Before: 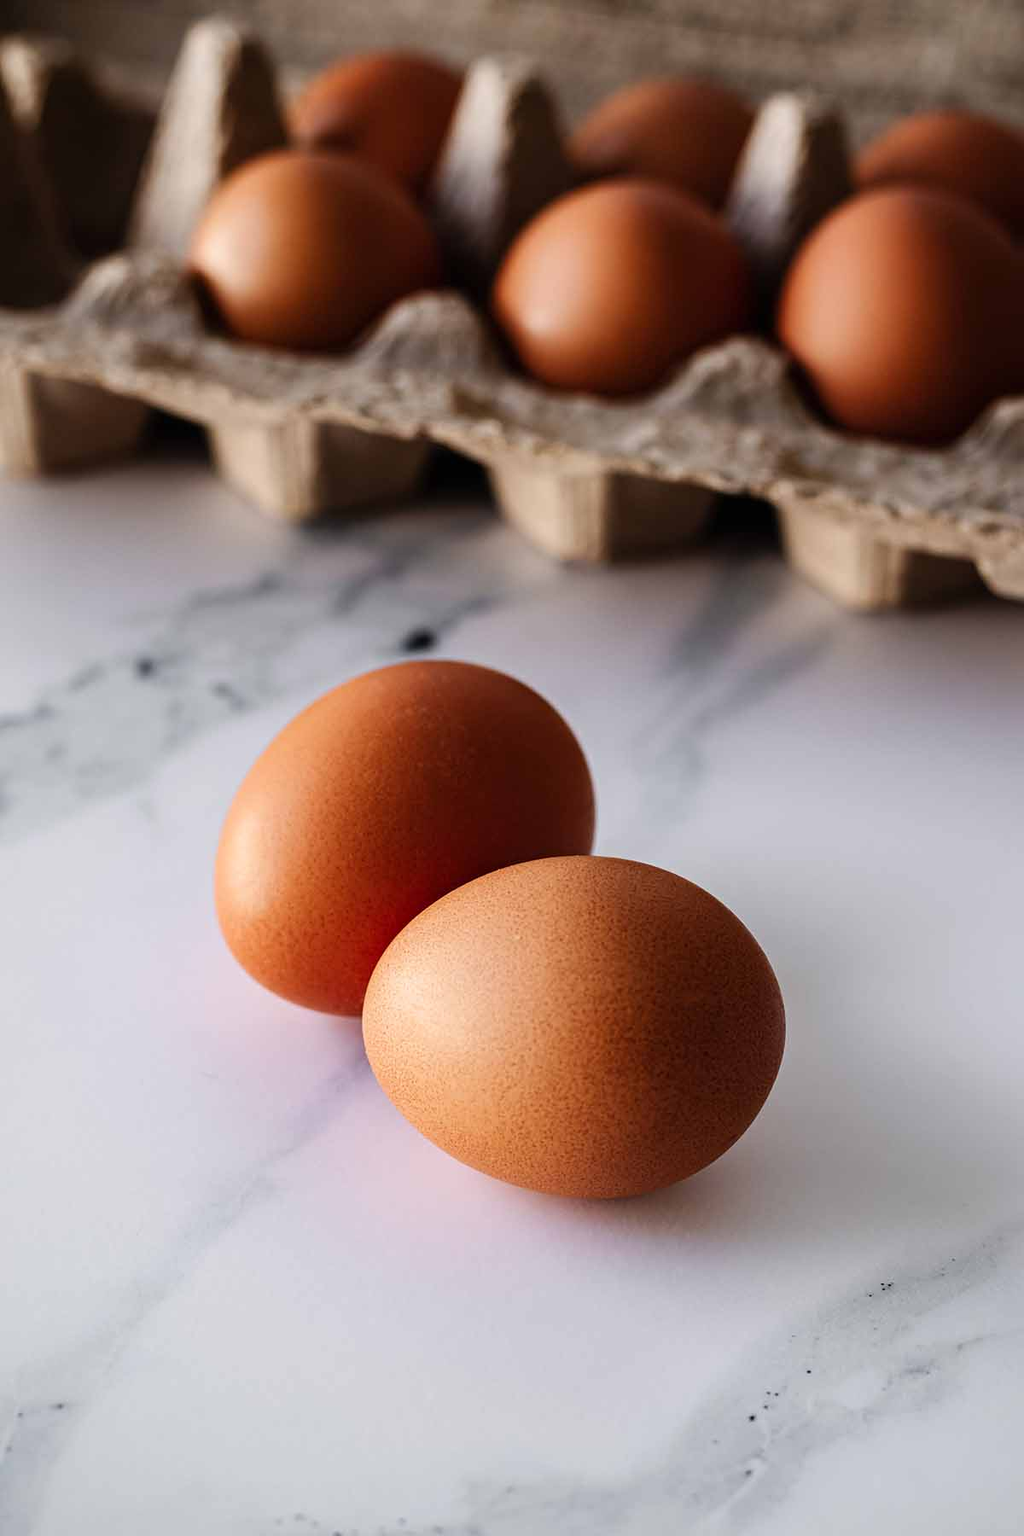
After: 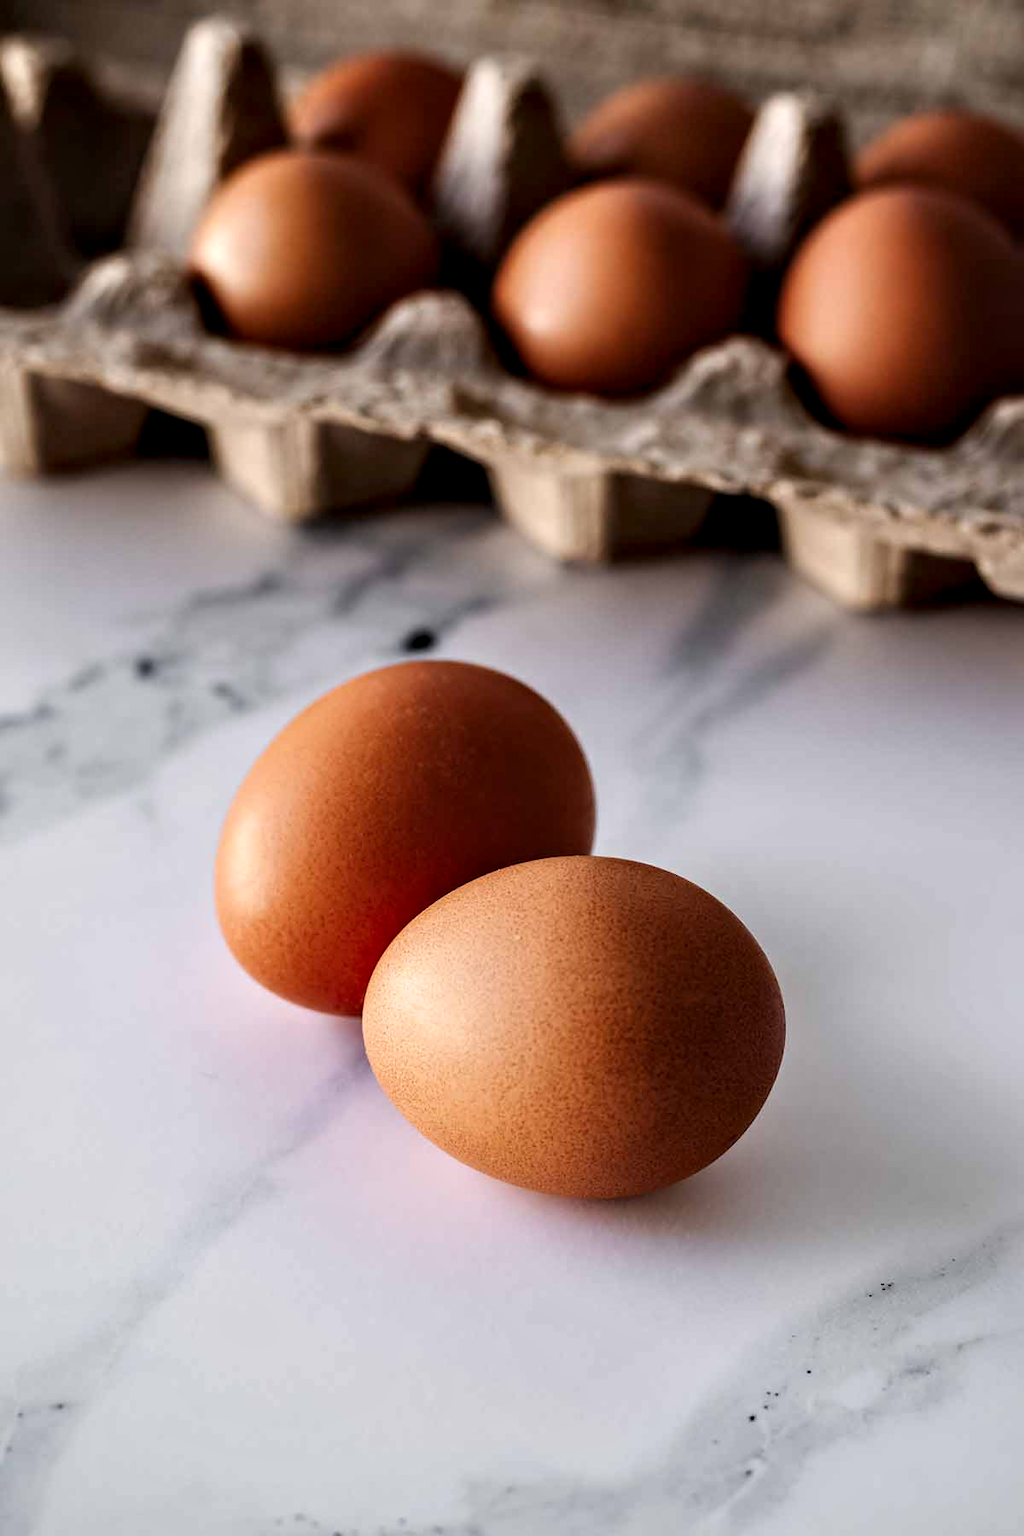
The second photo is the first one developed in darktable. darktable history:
contrast equalizer: octaves 7, y [[0.513, 0.565, 0.608, 0.562, 0.512, 0.5], [0.5 ×6], [0.5, 0.5, 0.5, 0.528, 0.598, 0.658], [0 ×6], [0 ×6]]
